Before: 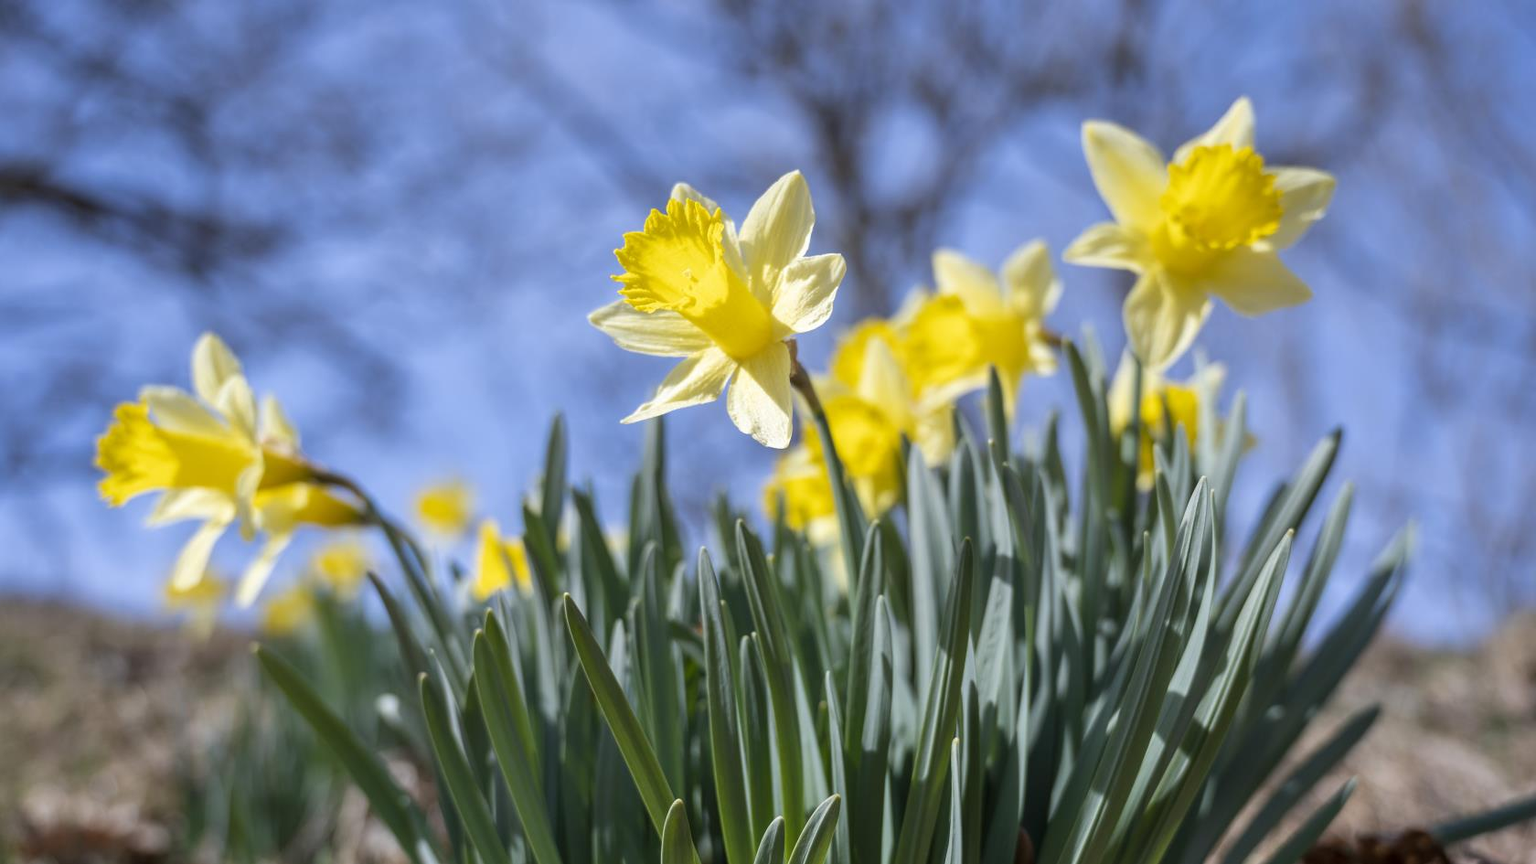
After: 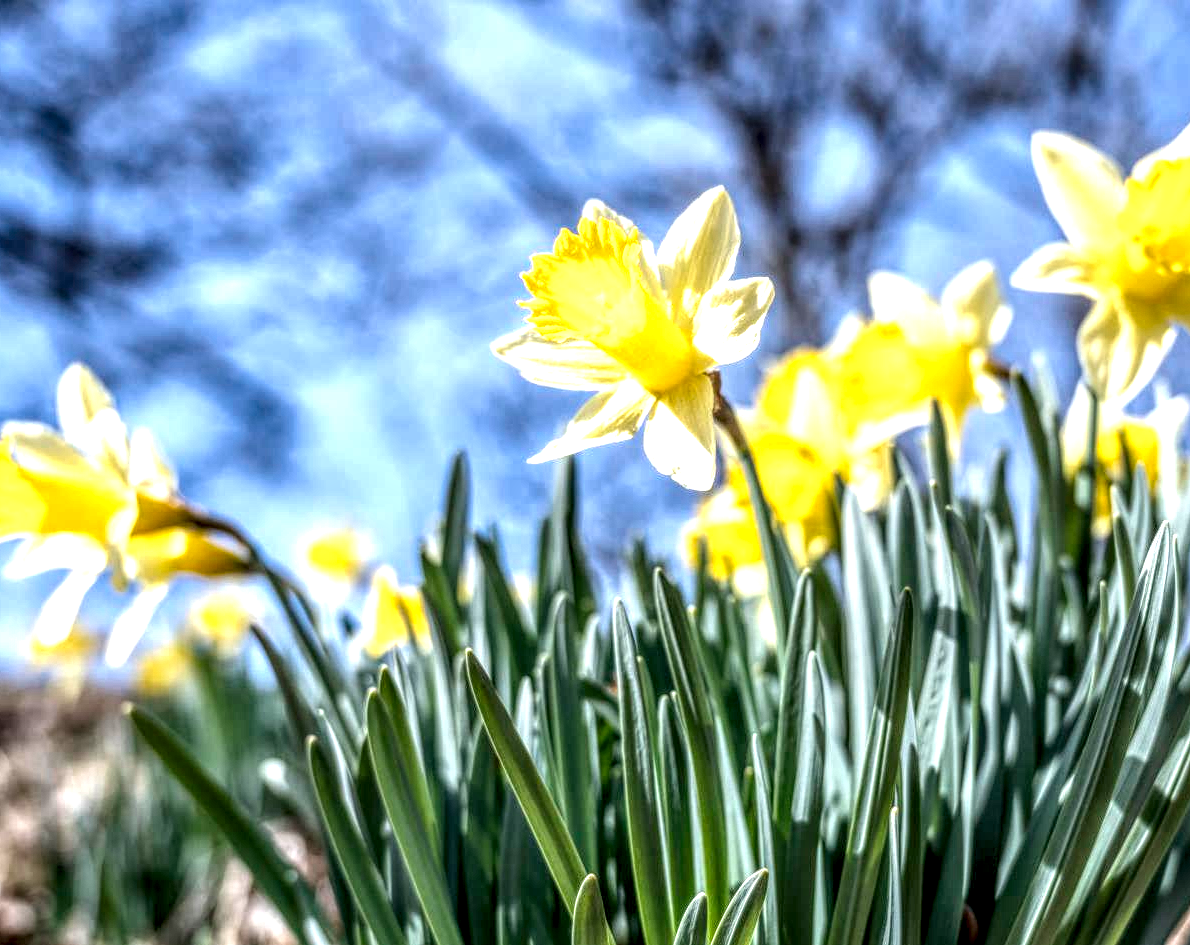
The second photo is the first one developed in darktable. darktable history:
crop and rotate: left 9.004%, right 20.13%
exposure: exposure 0.748 EV, compensate highlight preservation false
local contrast: highlights 3%, shadows 7%, detail 298%, midtone range 0.302
